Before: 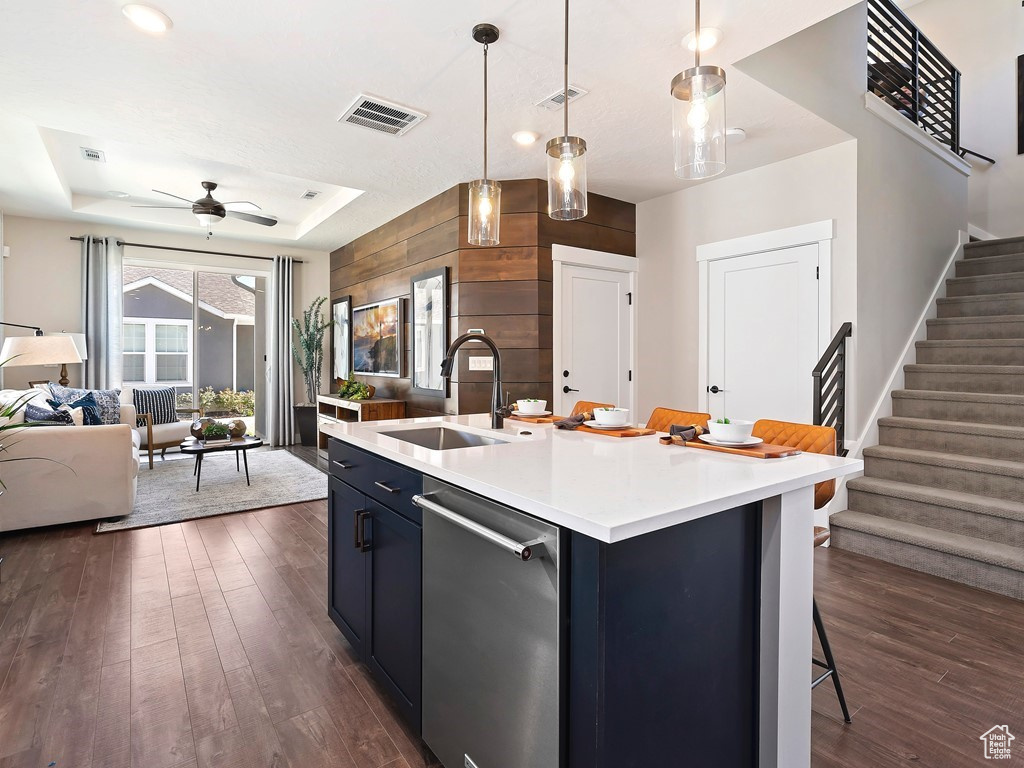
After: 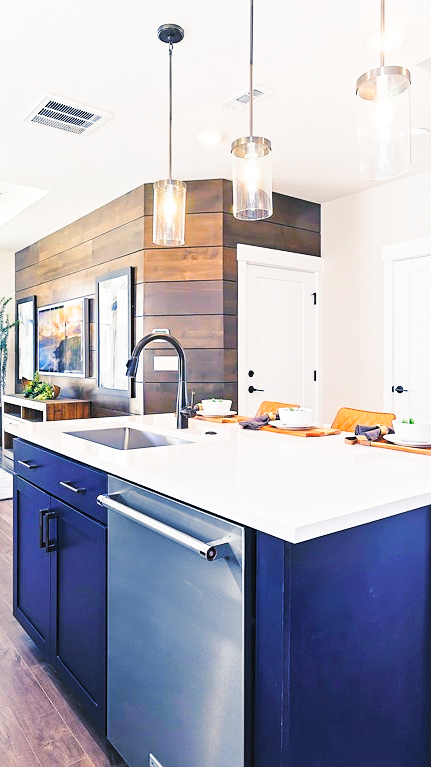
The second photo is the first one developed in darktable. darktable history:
contrast brightness saturation: brightness 0.287
sharpen: amount 0.203
color balance rgb: shadows lift › luminance -40.995%, shadows lift › chroma 14.345%, shadows lift › hue 258.74°, perceptual saturation grading › global saturation 20%, perceptual saturation grading › highlights -49.859%, perceptual saturation grading › shadows 24.571%, global vibrance 20%
crop: left 30.834%, right 26.996%
base curve: curves: ch0 [(0, 0) (0.028, 0.03) (0.121, 0.232) (0.46, 0.748) (0.859, 0.968) (1, 1)], preserve colors none
